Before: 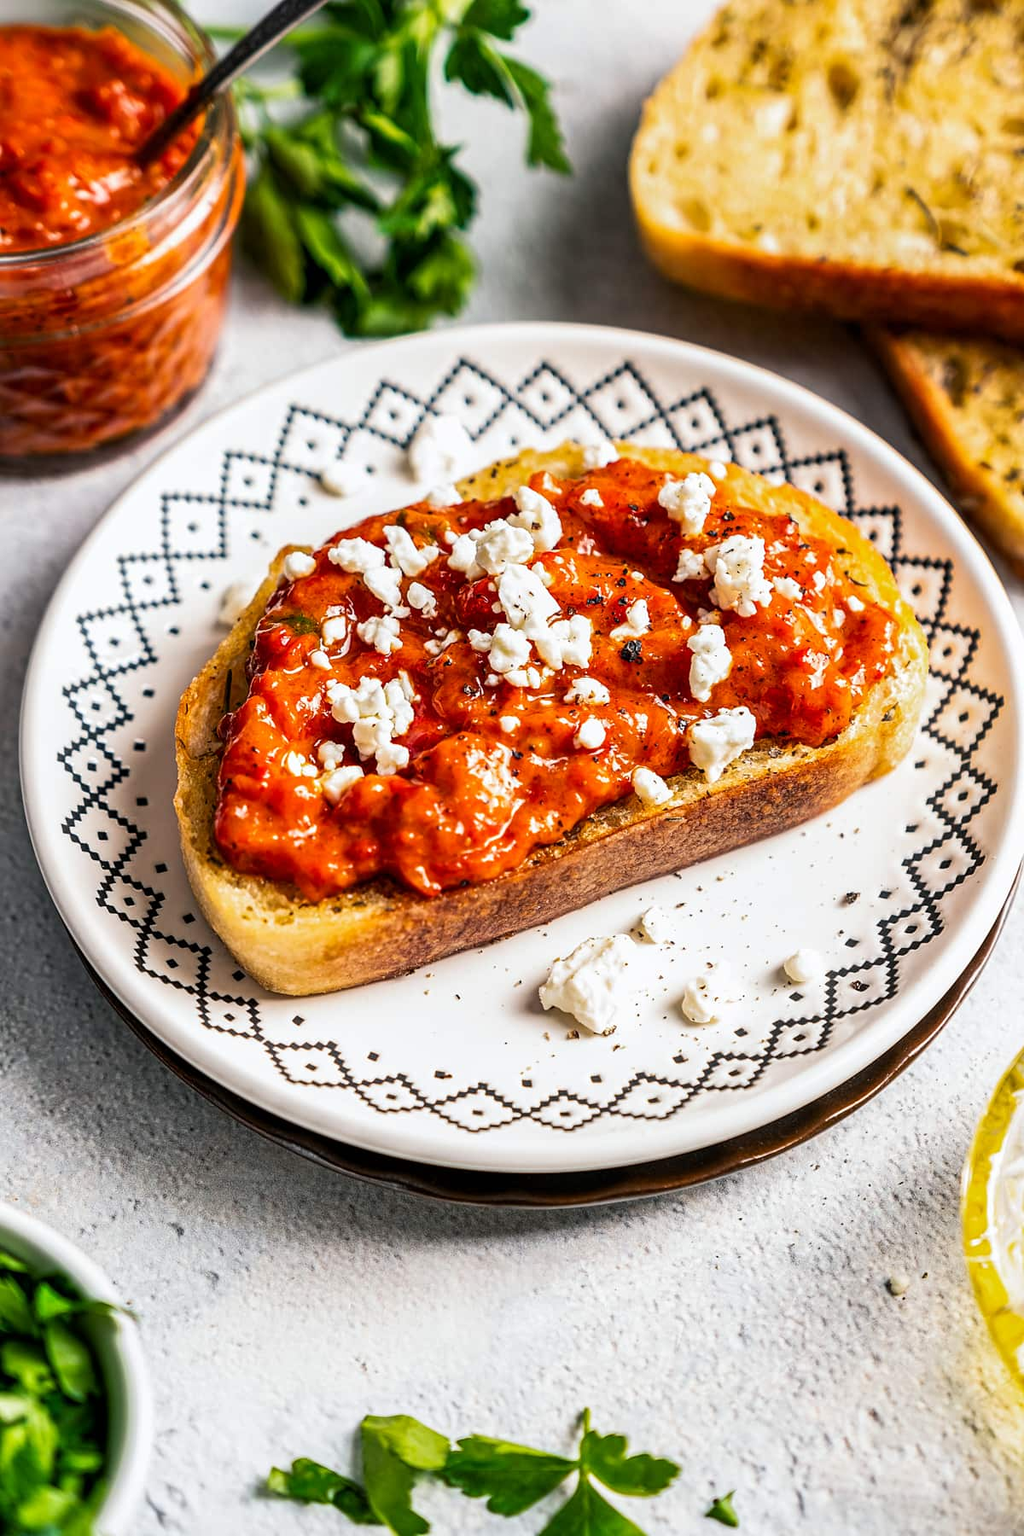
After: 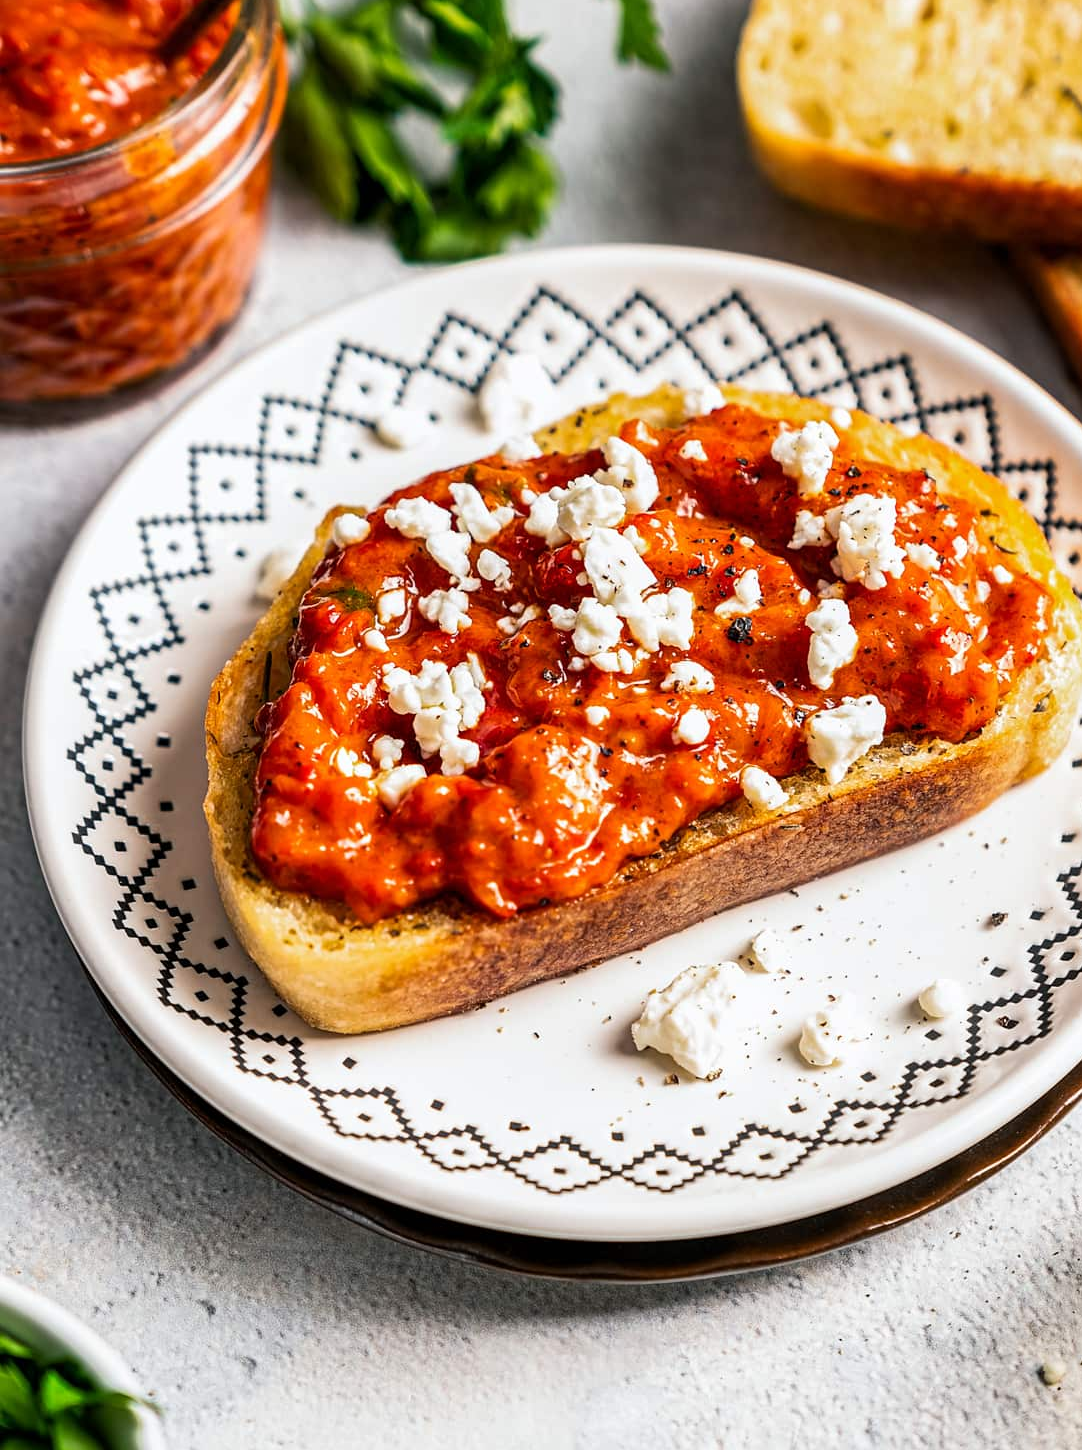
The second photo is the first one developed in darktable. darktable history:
crop: top 7.393%, right 9.763%, bottom 12.022%
